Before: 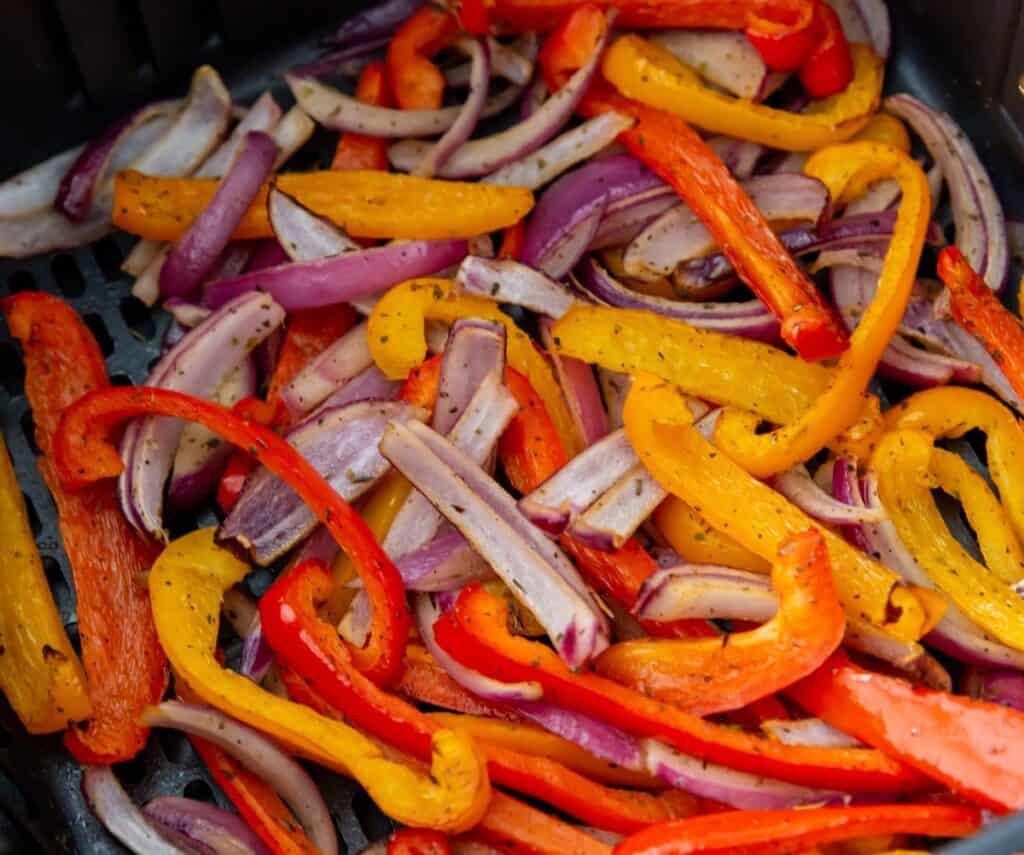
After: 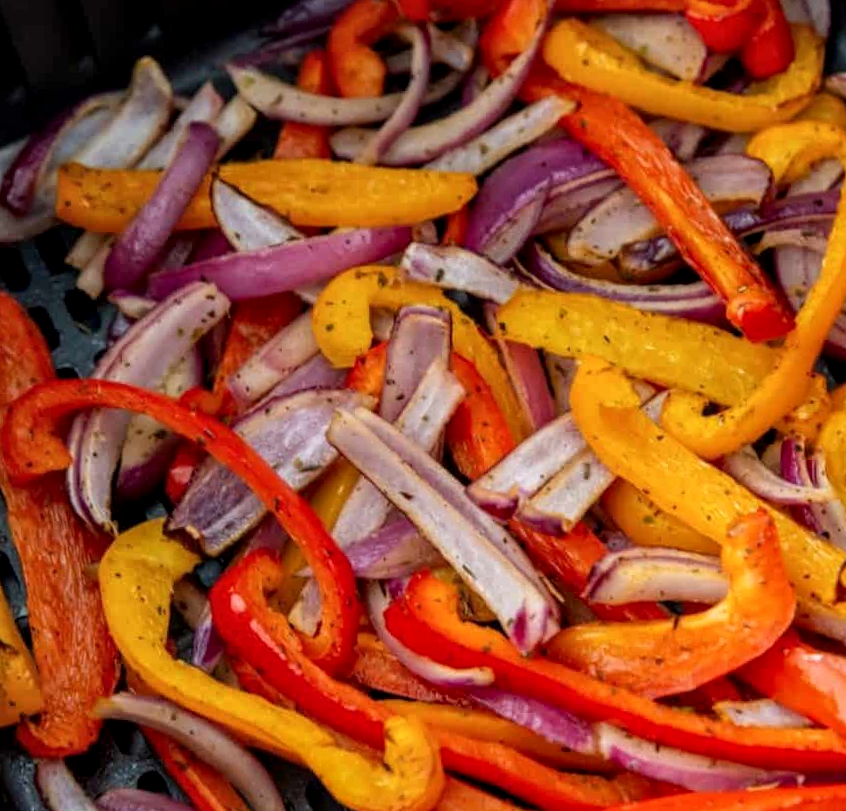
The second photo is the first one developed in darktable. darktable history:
local contrast: on, module defaults
crop and rotate: angle 1°, left 4.281%, top 0.642%, right 11.383%, bottom 2.486%
